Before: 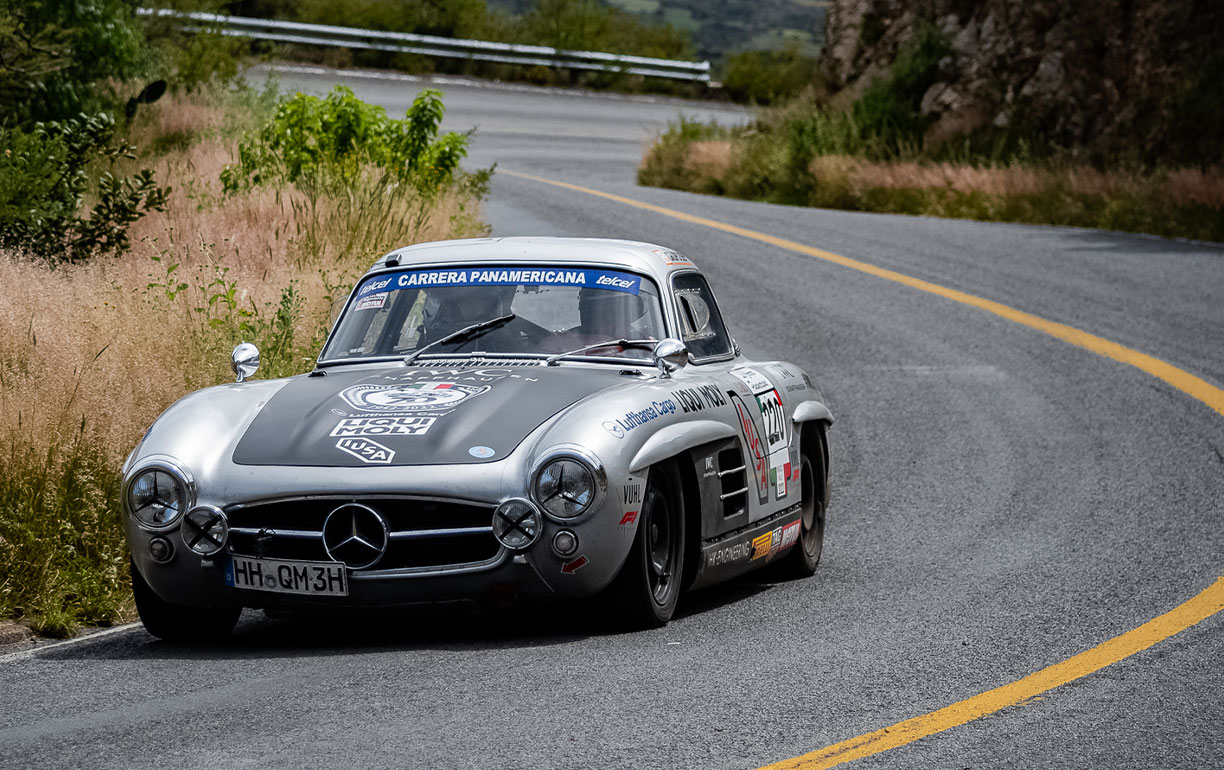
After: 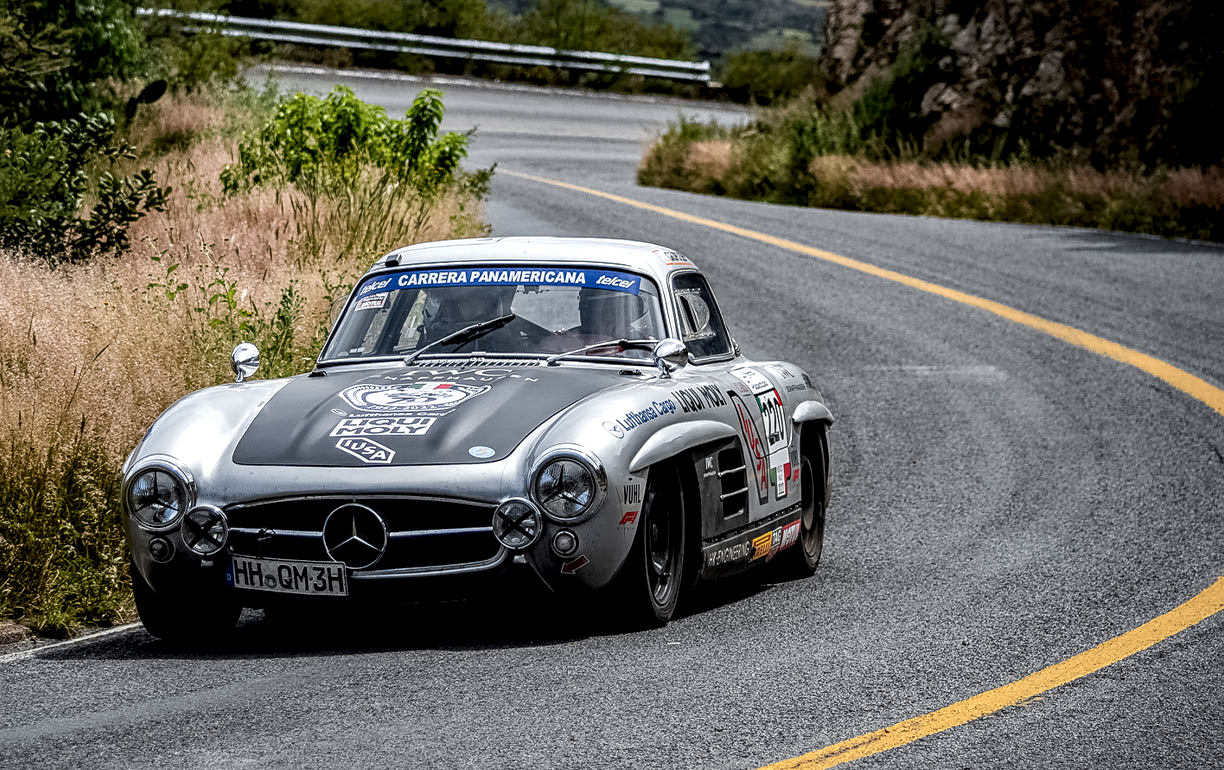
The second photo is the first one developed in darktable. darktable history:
sharpen: amount 0.2
local contrast: detail 160%
